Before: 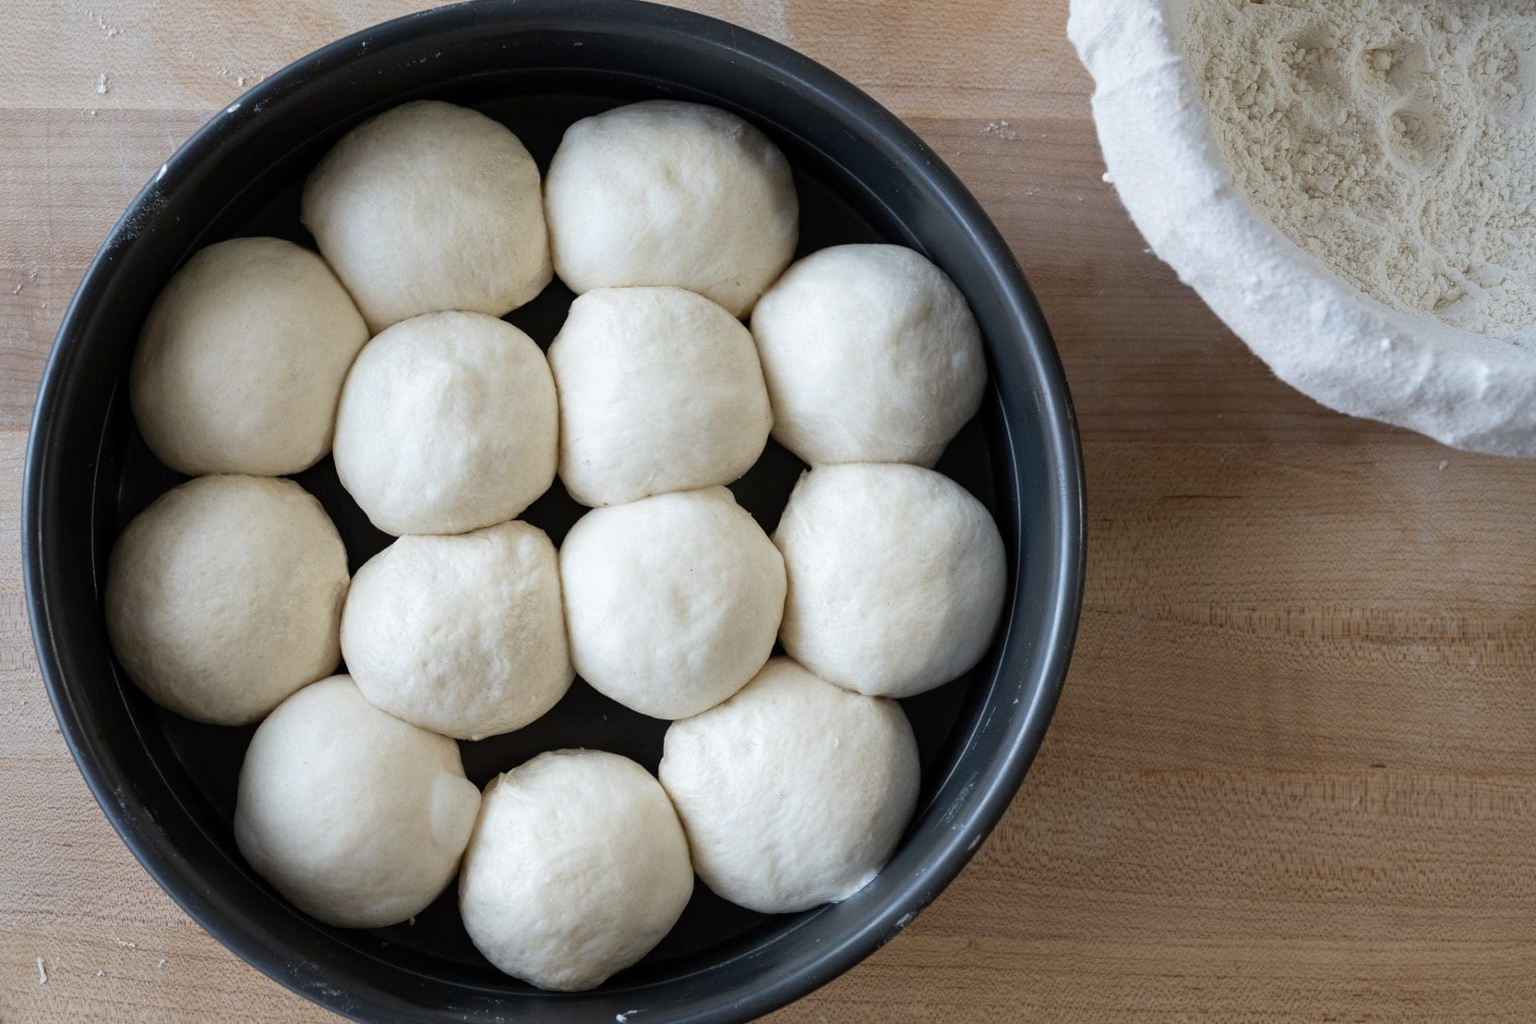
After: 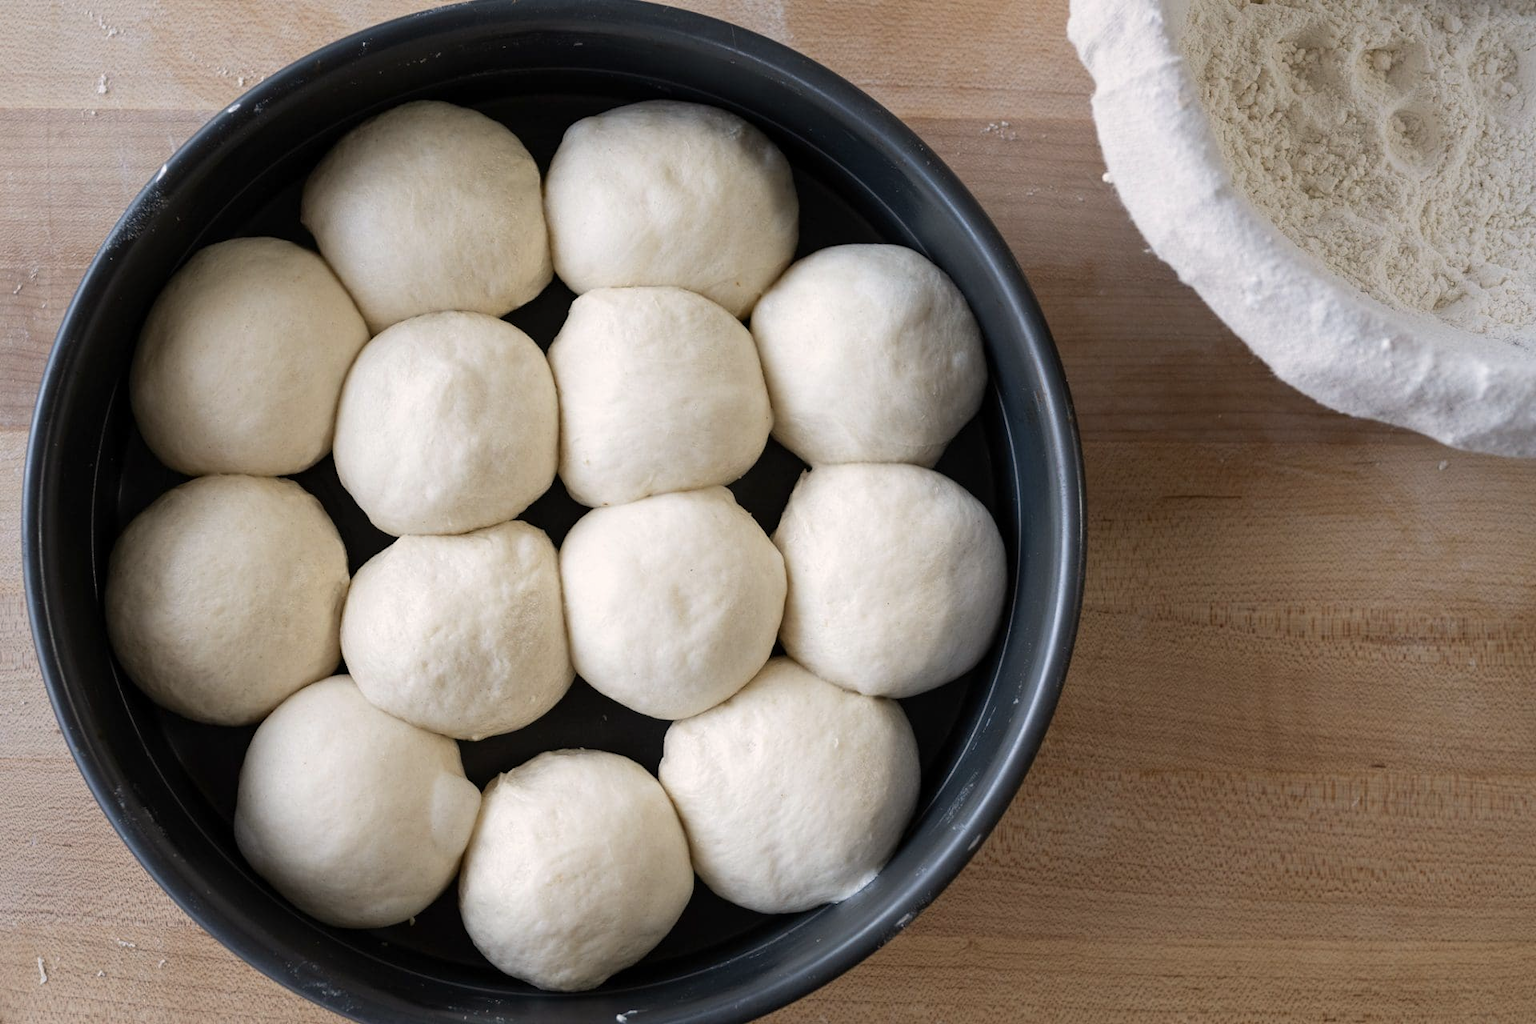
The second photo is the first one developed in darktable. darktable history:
color correction: highlights a* 3.63, highlights b* 5.14
